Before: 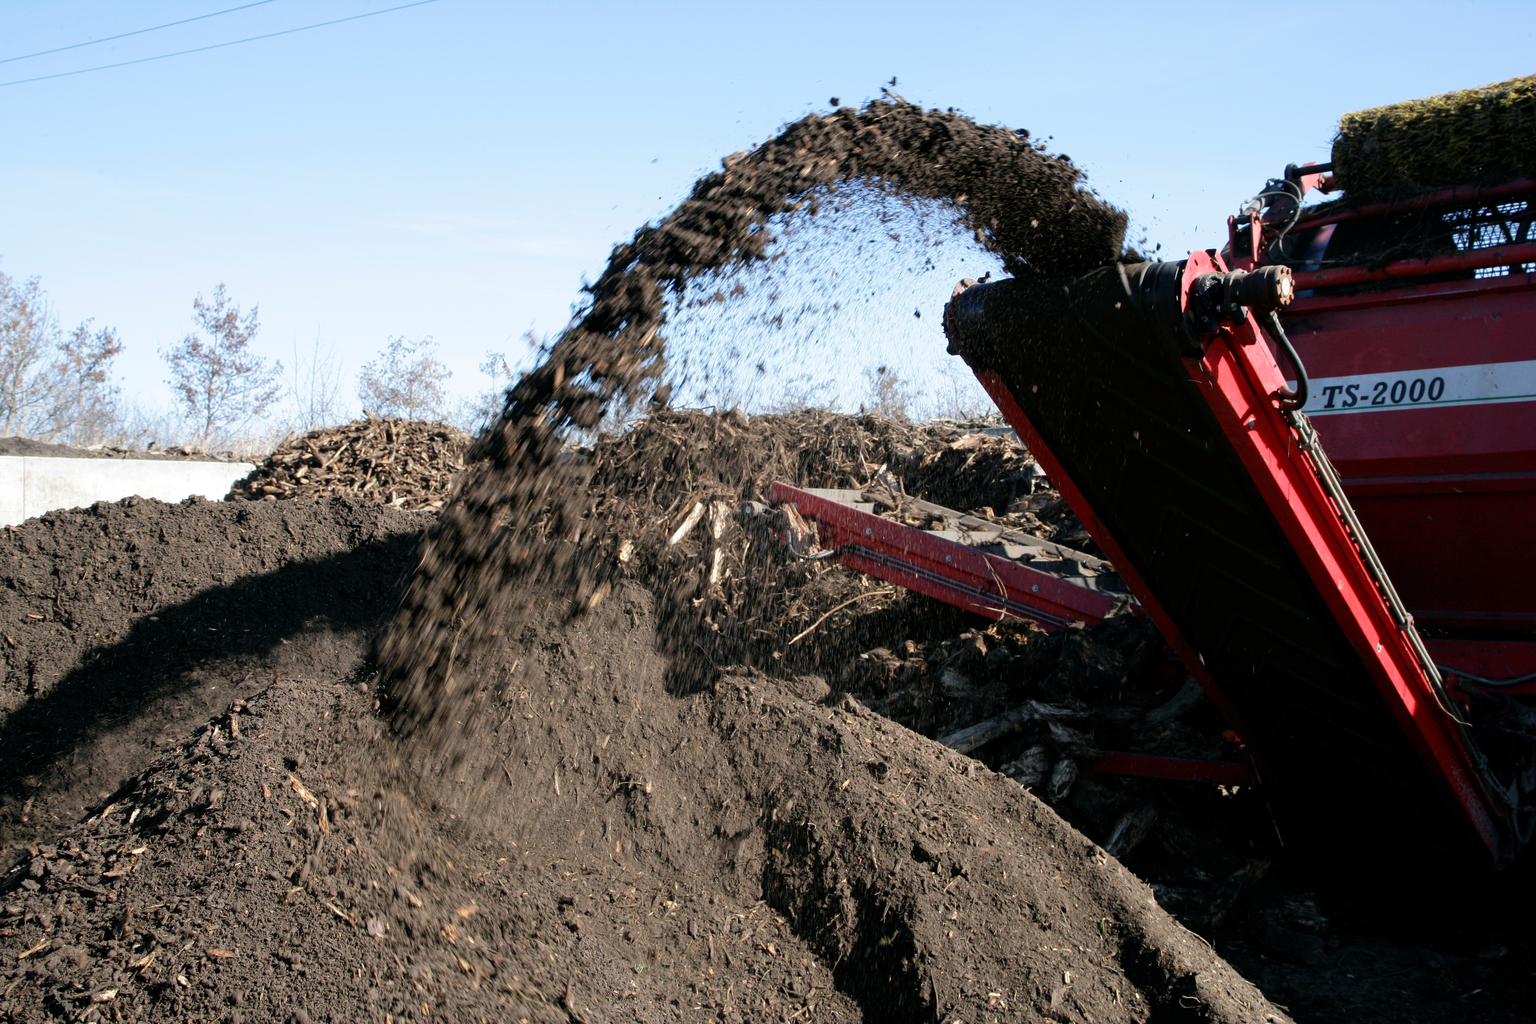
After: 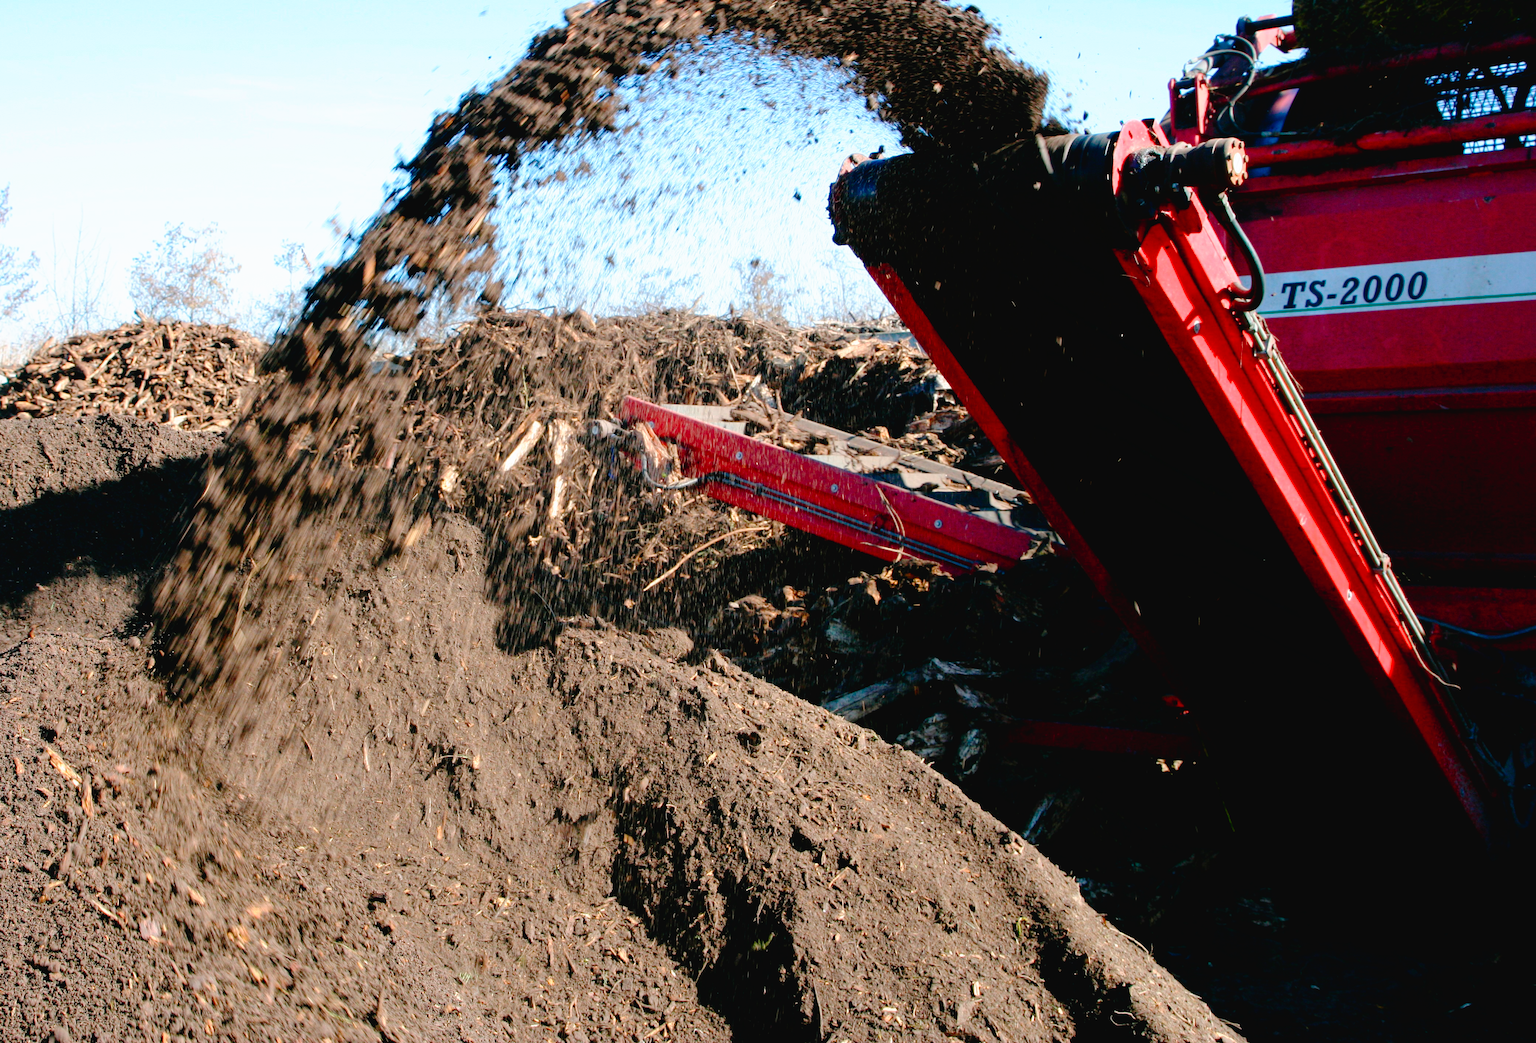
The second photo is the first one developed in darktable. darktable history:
exposure: black level correction 0.001, exposure 0.499 EV, compensate highlight preservation false
tone curve: curves: ch0 [(0, 0) (0.003, 0) (0.011, 0.001) (0.025, 0.001) (0.044, 0.002) (0.069, 0.007) (0.1, 0.015) (0.136, 0.027) (0.177, 0.066) (0.224, 0.122) (0.277, 0.219) (0.335, 0.327) (0.399, 0.432) (0.468, 0.527) (0.543, 0.615) (0.623, 0.695) (0.709, 0.777) (0.801, 0.874) (0.898, 0.973) (1, 1)], preserve colors none
contrast brightness saturation: contrast -0.274
crop: left 16.32%, top 14.678%
